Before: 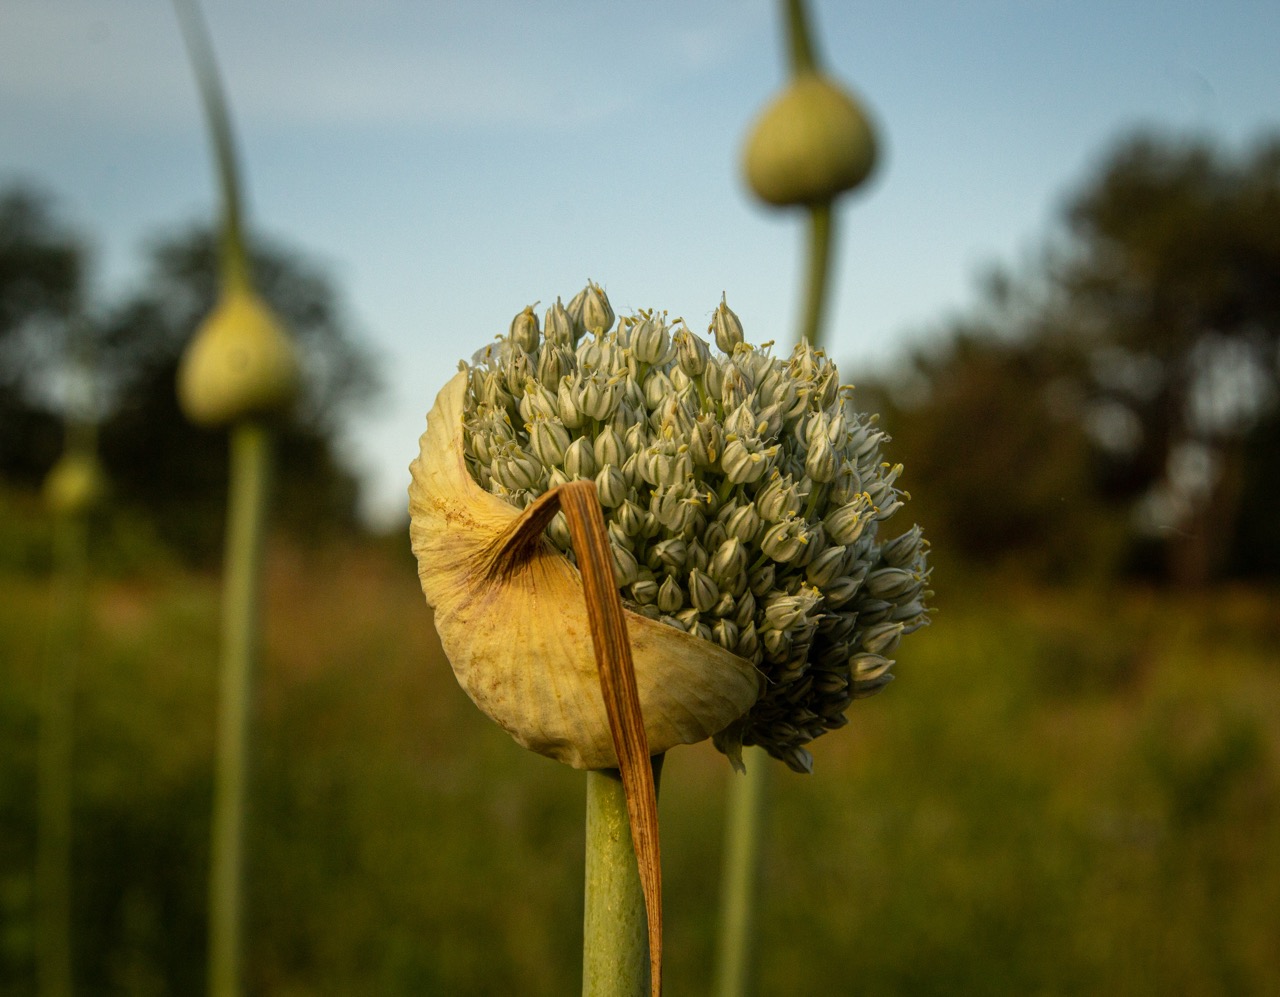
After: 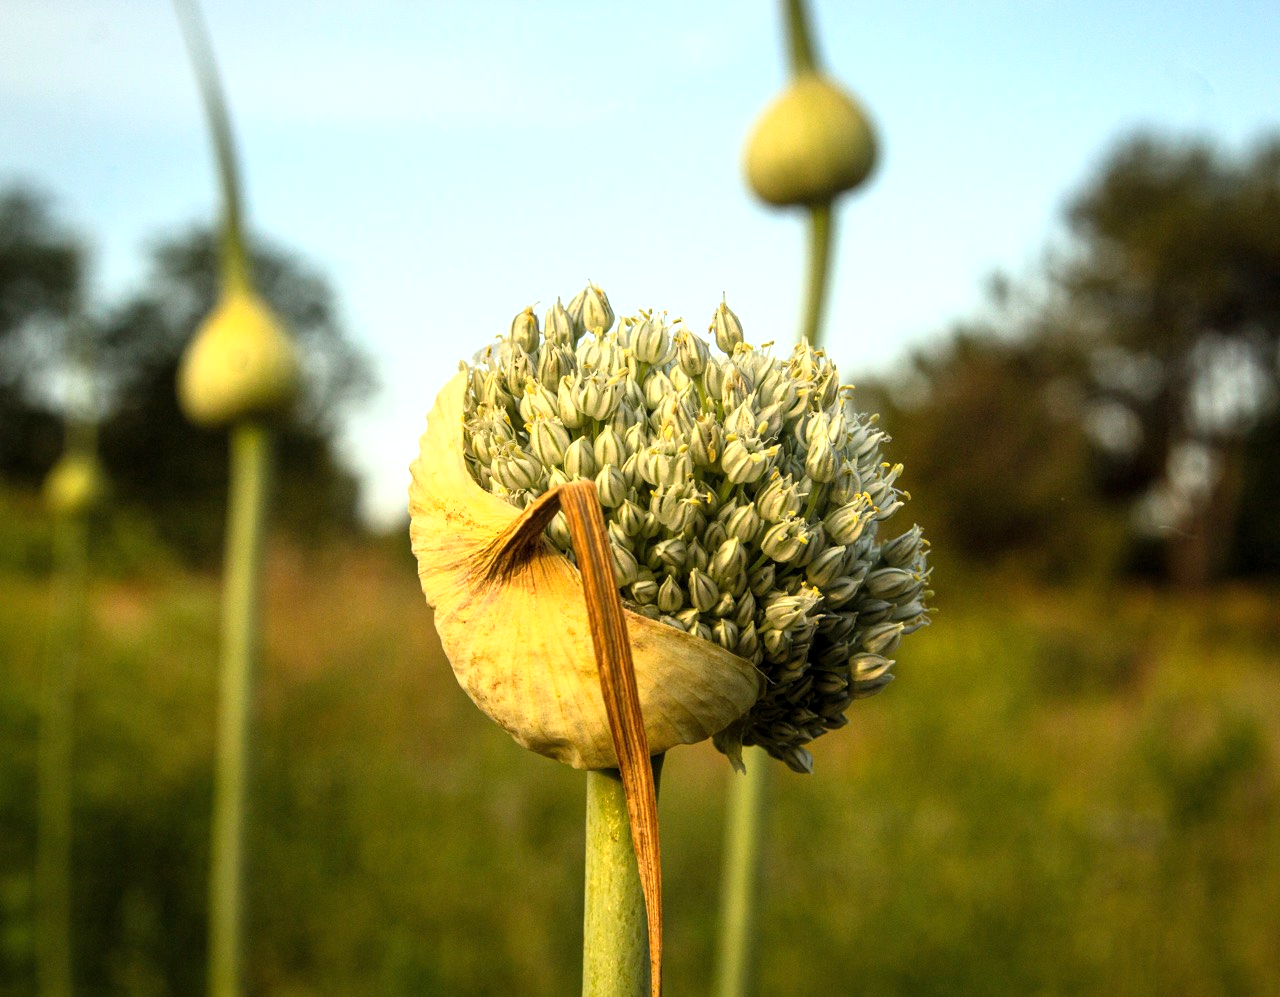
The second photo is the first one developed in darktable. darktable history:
base curve: curves: ch0 [(0, 0) (0.495, 0.917) (1, 1)]
tone equalizer: on, module defaults
levels: levels [0.016, 0.492, 0.969]
